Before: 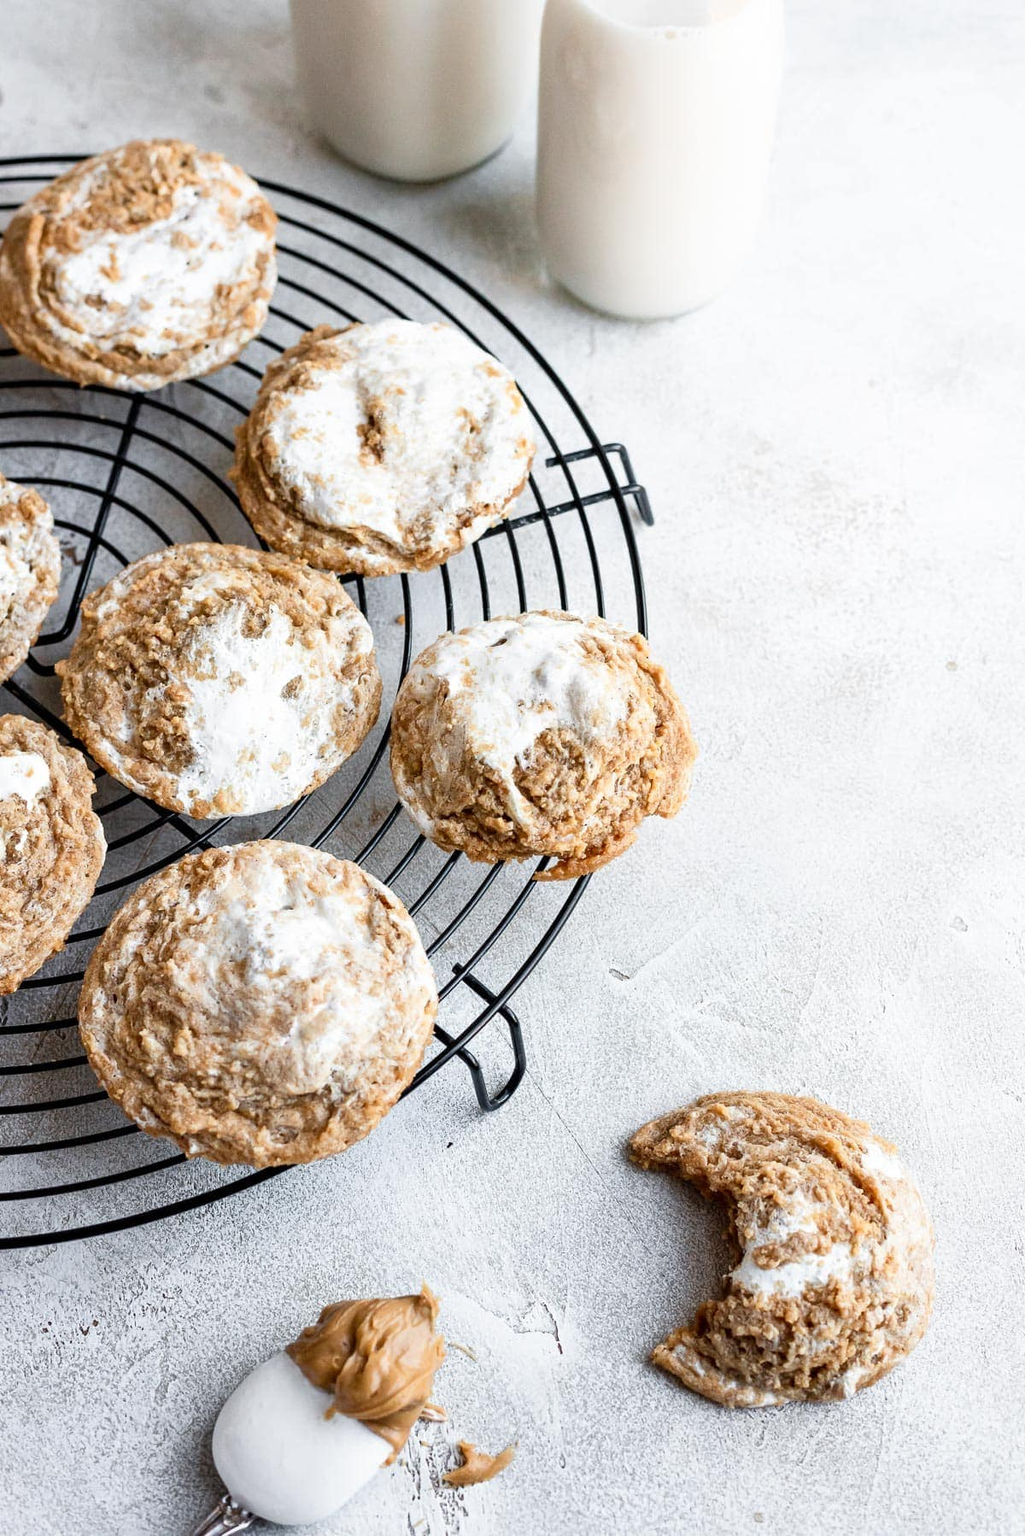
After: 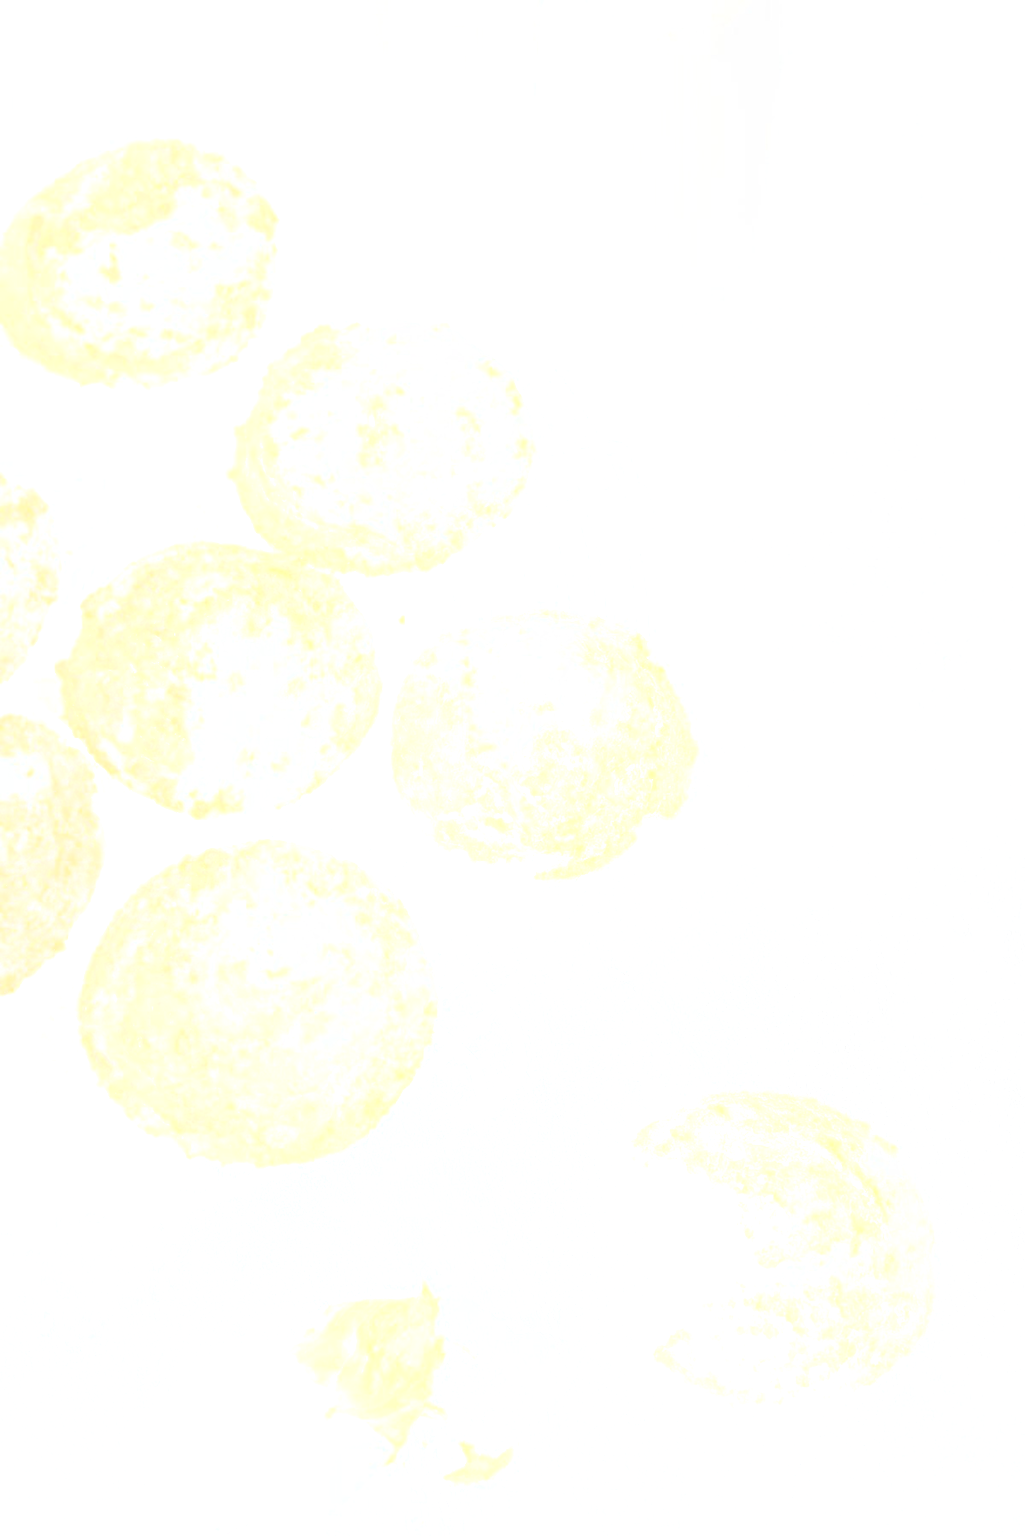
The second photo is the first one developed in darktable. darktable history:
local contrast: on, module defaults
bloom: size 70%, threshold 25%, strength 70%
